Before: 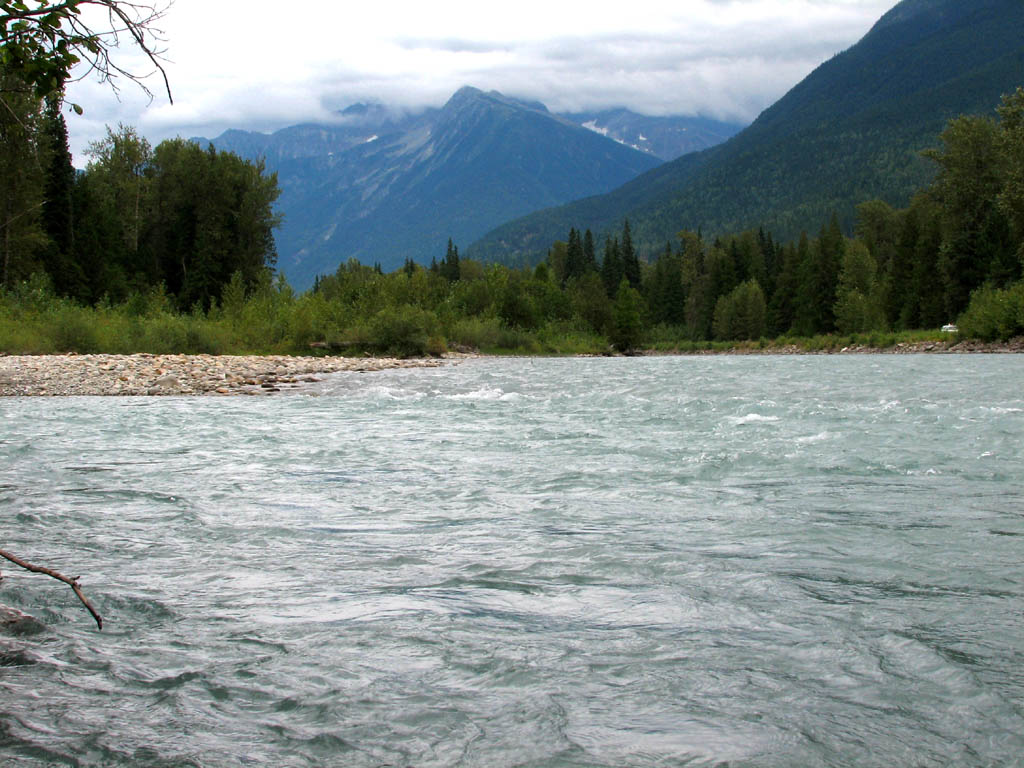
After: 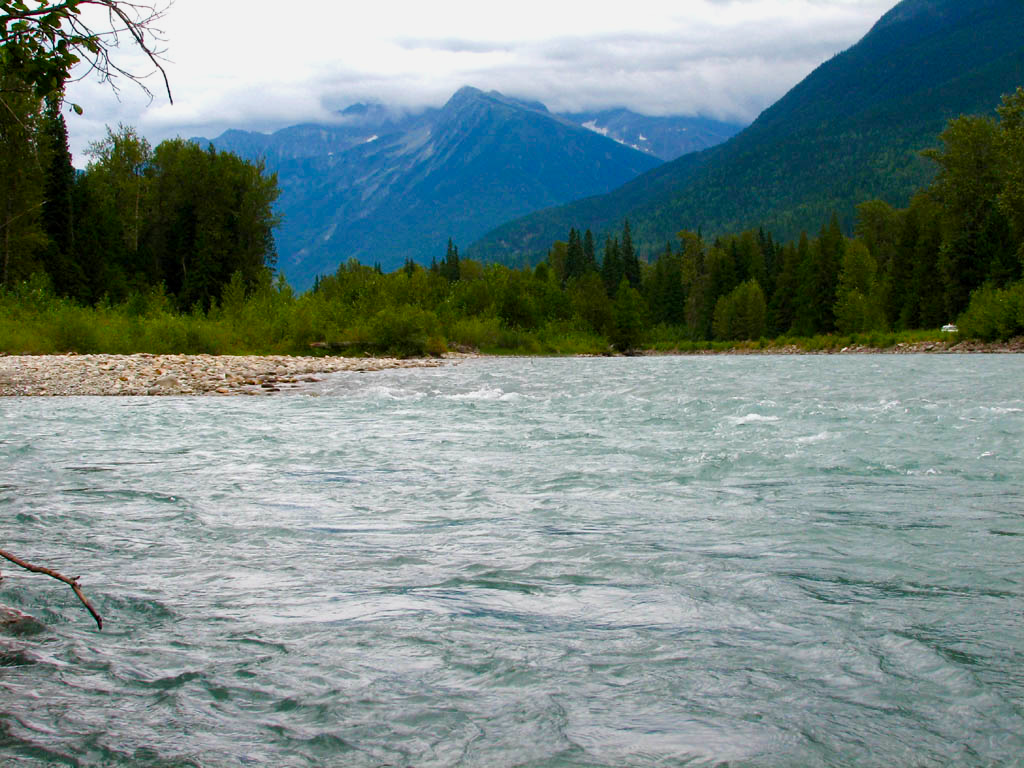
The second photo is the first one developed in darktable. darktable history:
velvia: on, module defaults
color balance rgb: shadows lift › luminance -20.134%, shadows fall-off 101.411%, perceptual saturation grading › global saturation 24.789%, perceptual saturation grading › highlights -51.217%, perceptual saturation grading › mid-tones 19.098%, perceptual saturation grading › shadows 62.064%, mask middle-gray fulcrum 22.127%, global vibrance -16.91%, contrast -6.542%
